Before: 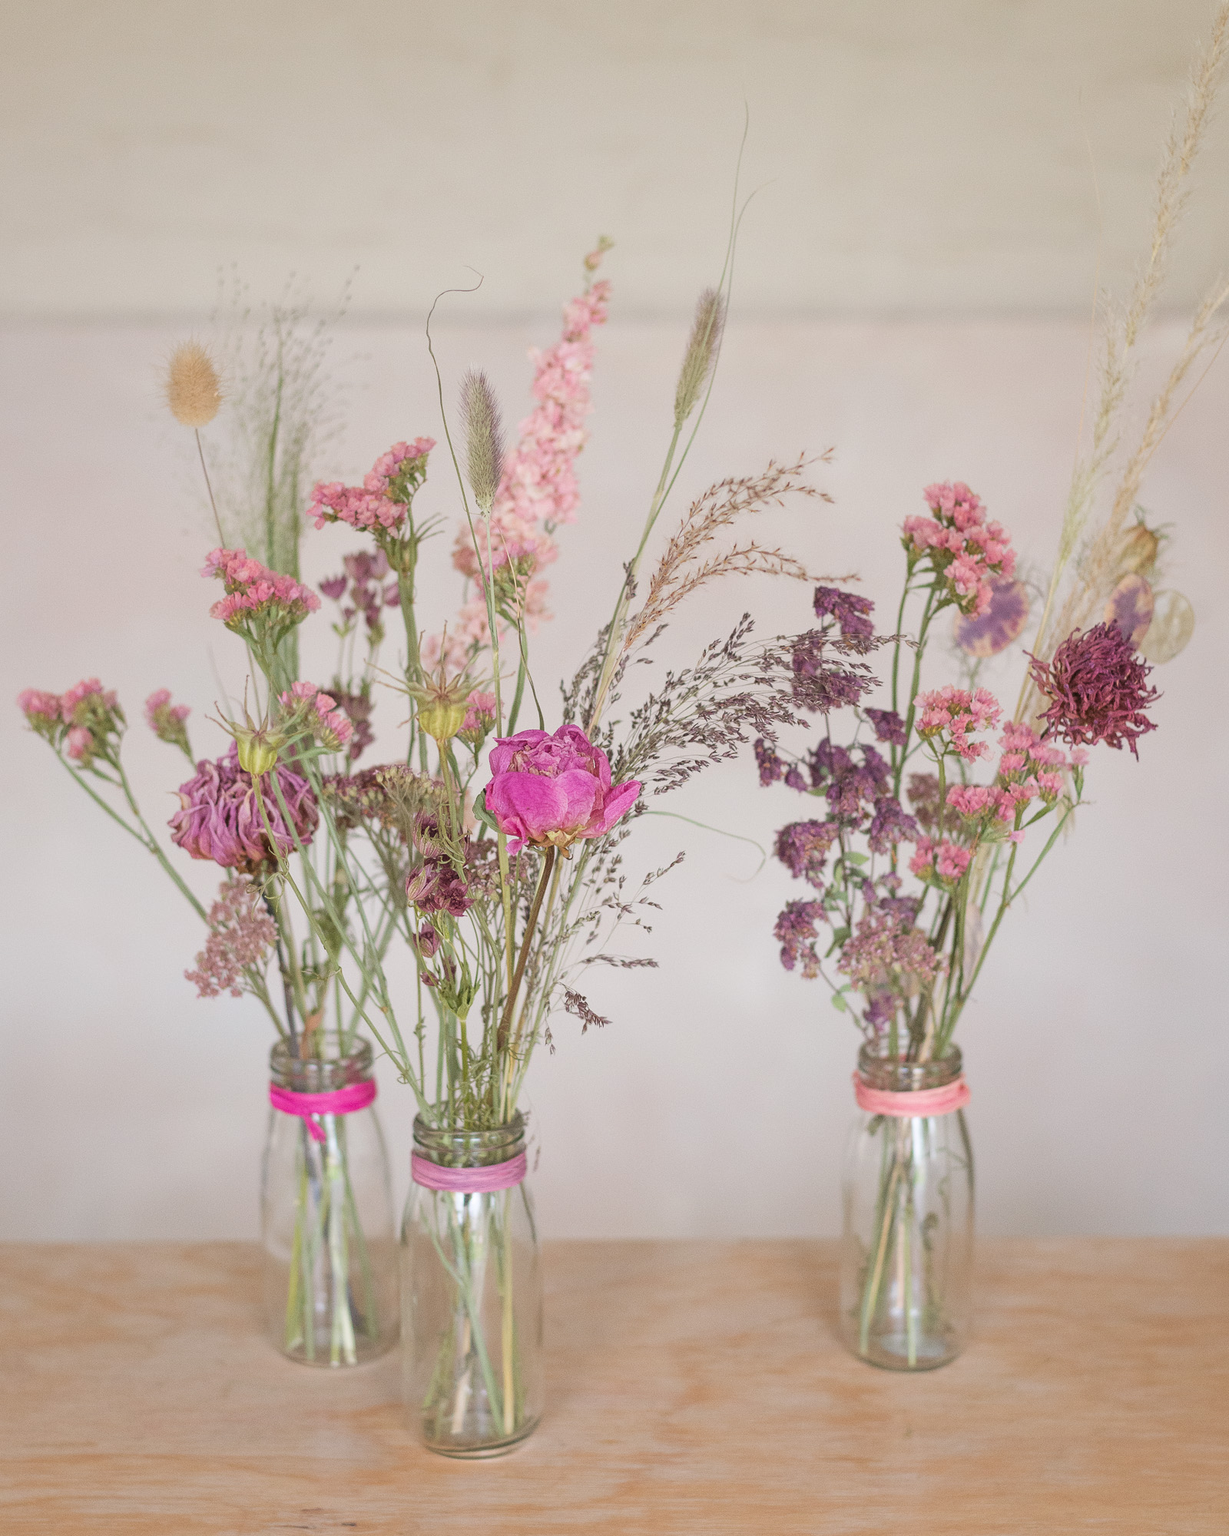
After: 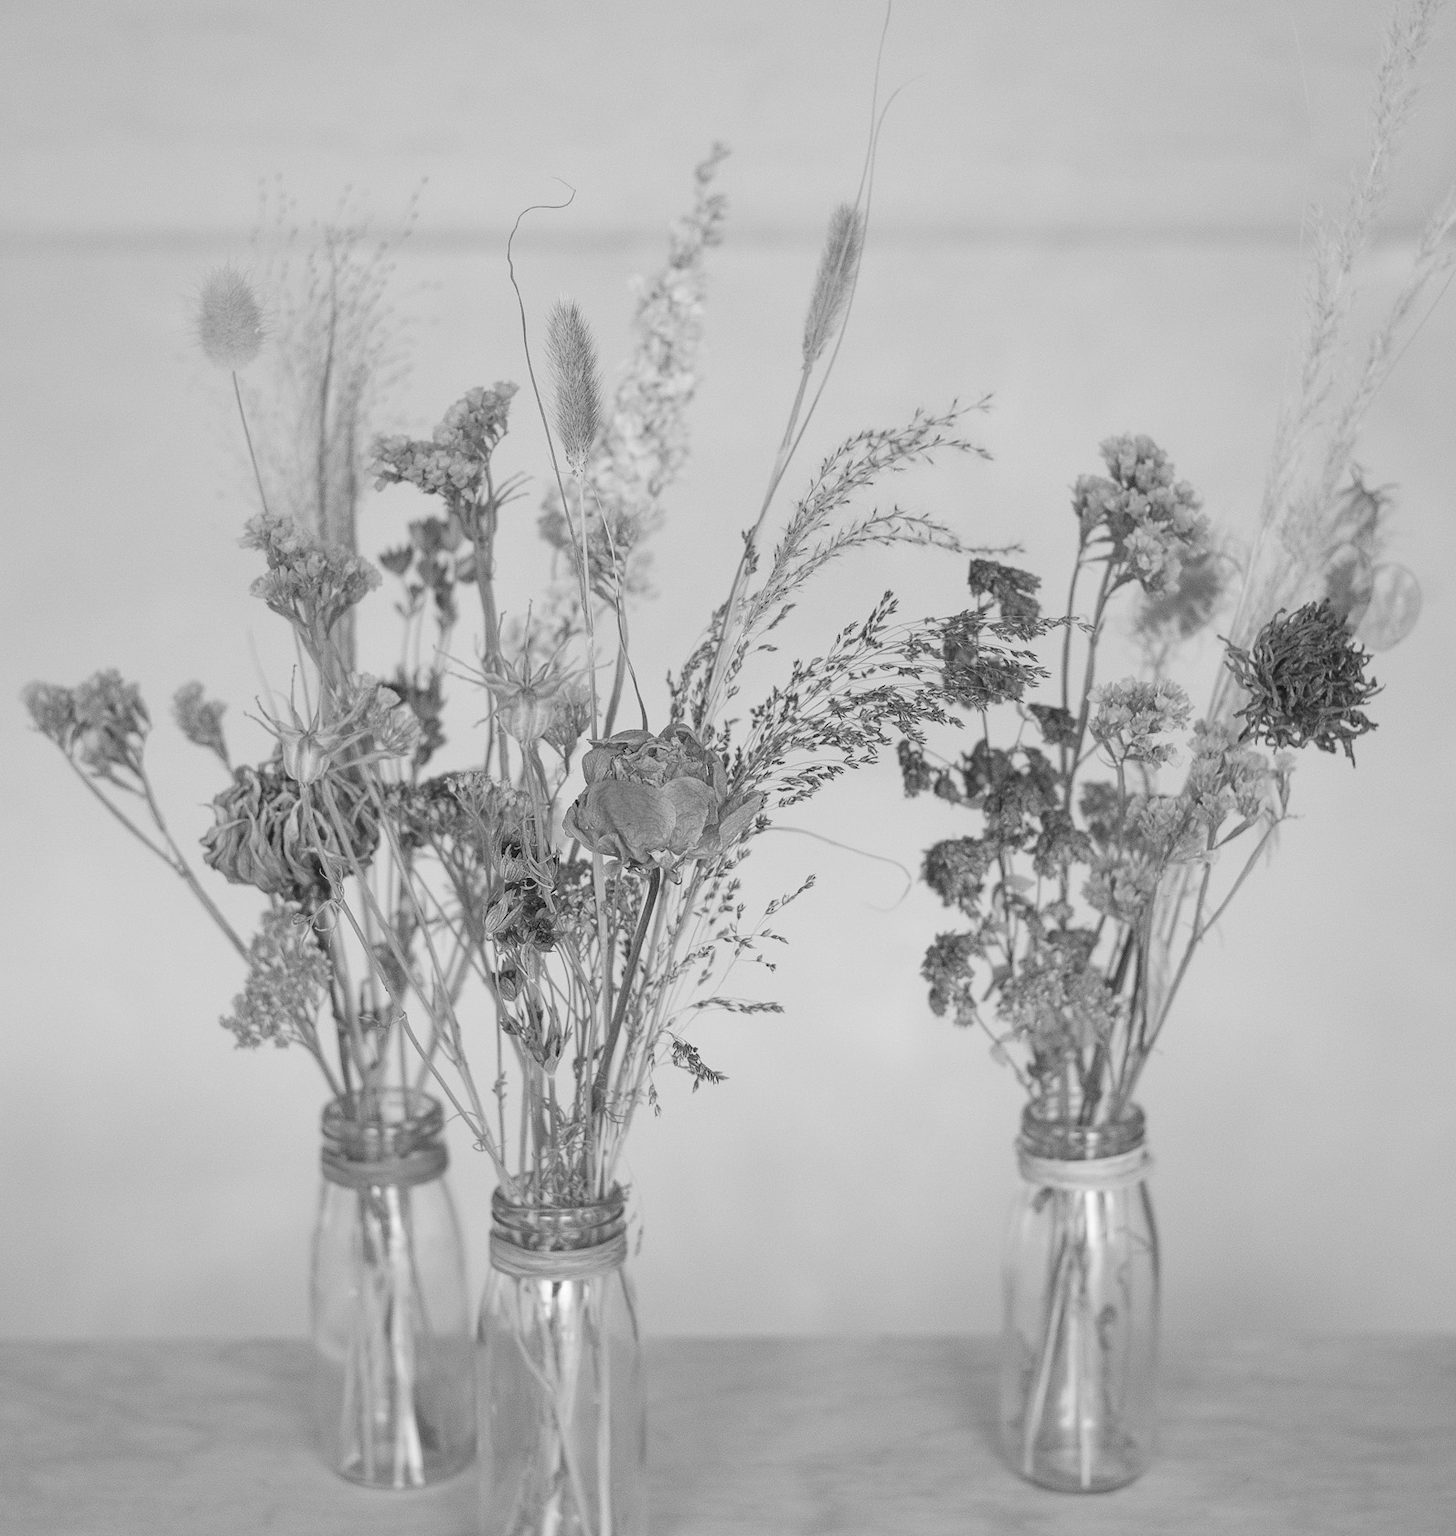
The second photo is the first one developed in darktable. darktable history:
crop: top 7.625%, bottom 8.027%
monochrome: on, module defaults
fill light: on, module defaults
